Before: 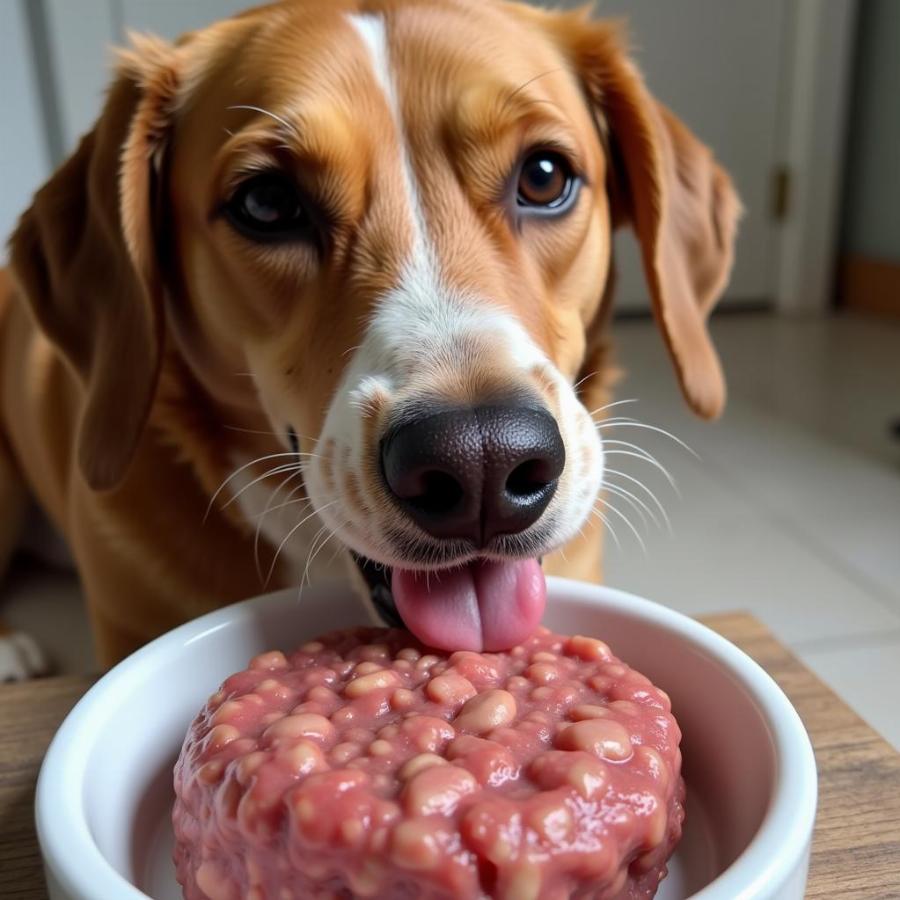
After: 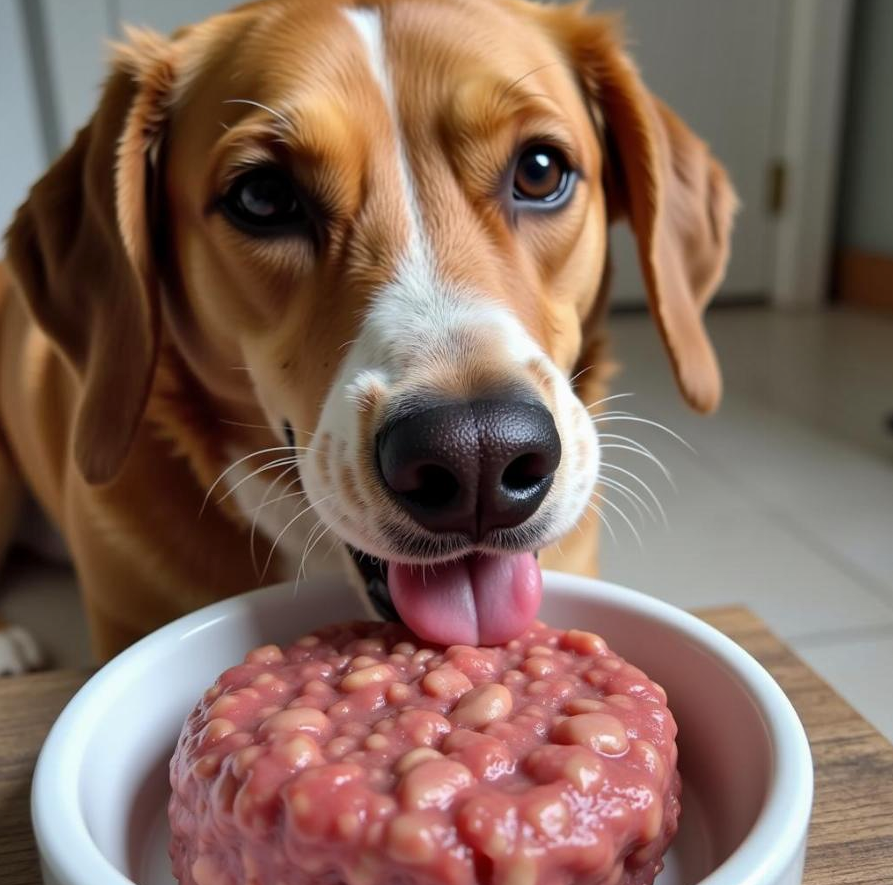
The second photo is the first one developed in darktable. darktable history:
shadows and highlights: white point adjustment 0.099, highlights -70.83, soften with gaussian
crop: left 0.446%, top 0.671%, right 0.237%, bottom 0.907%
